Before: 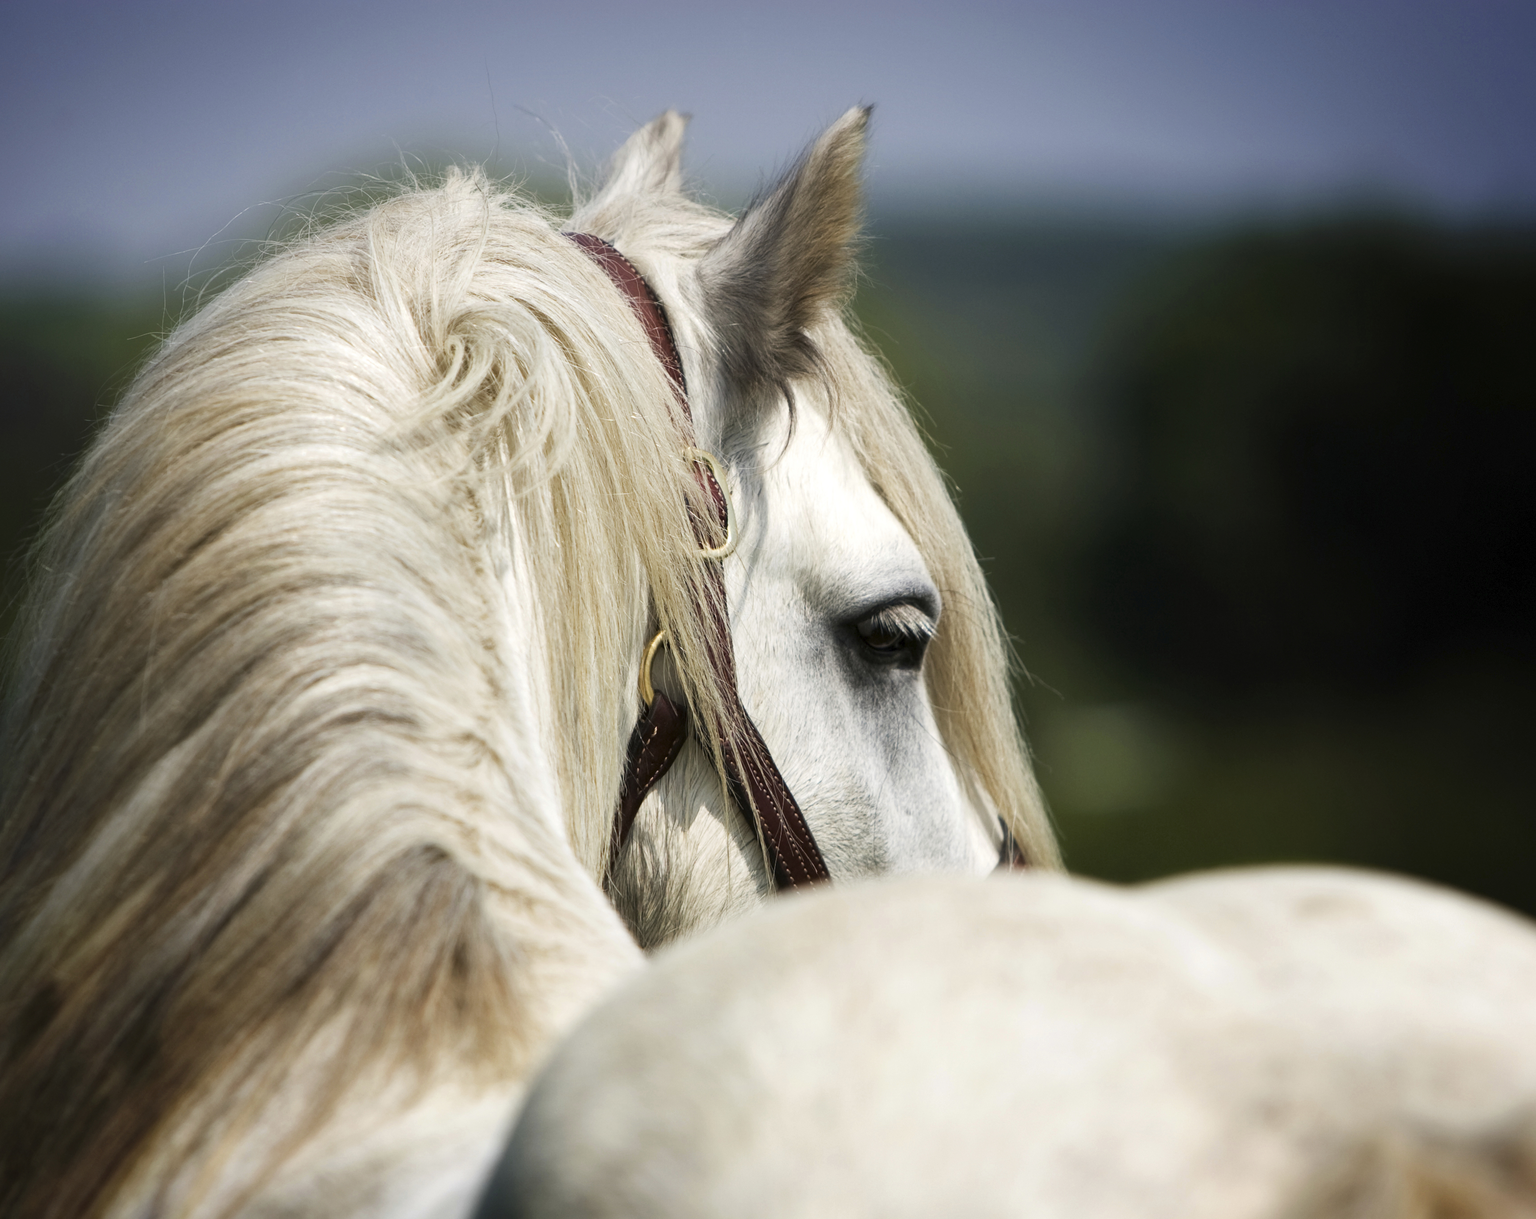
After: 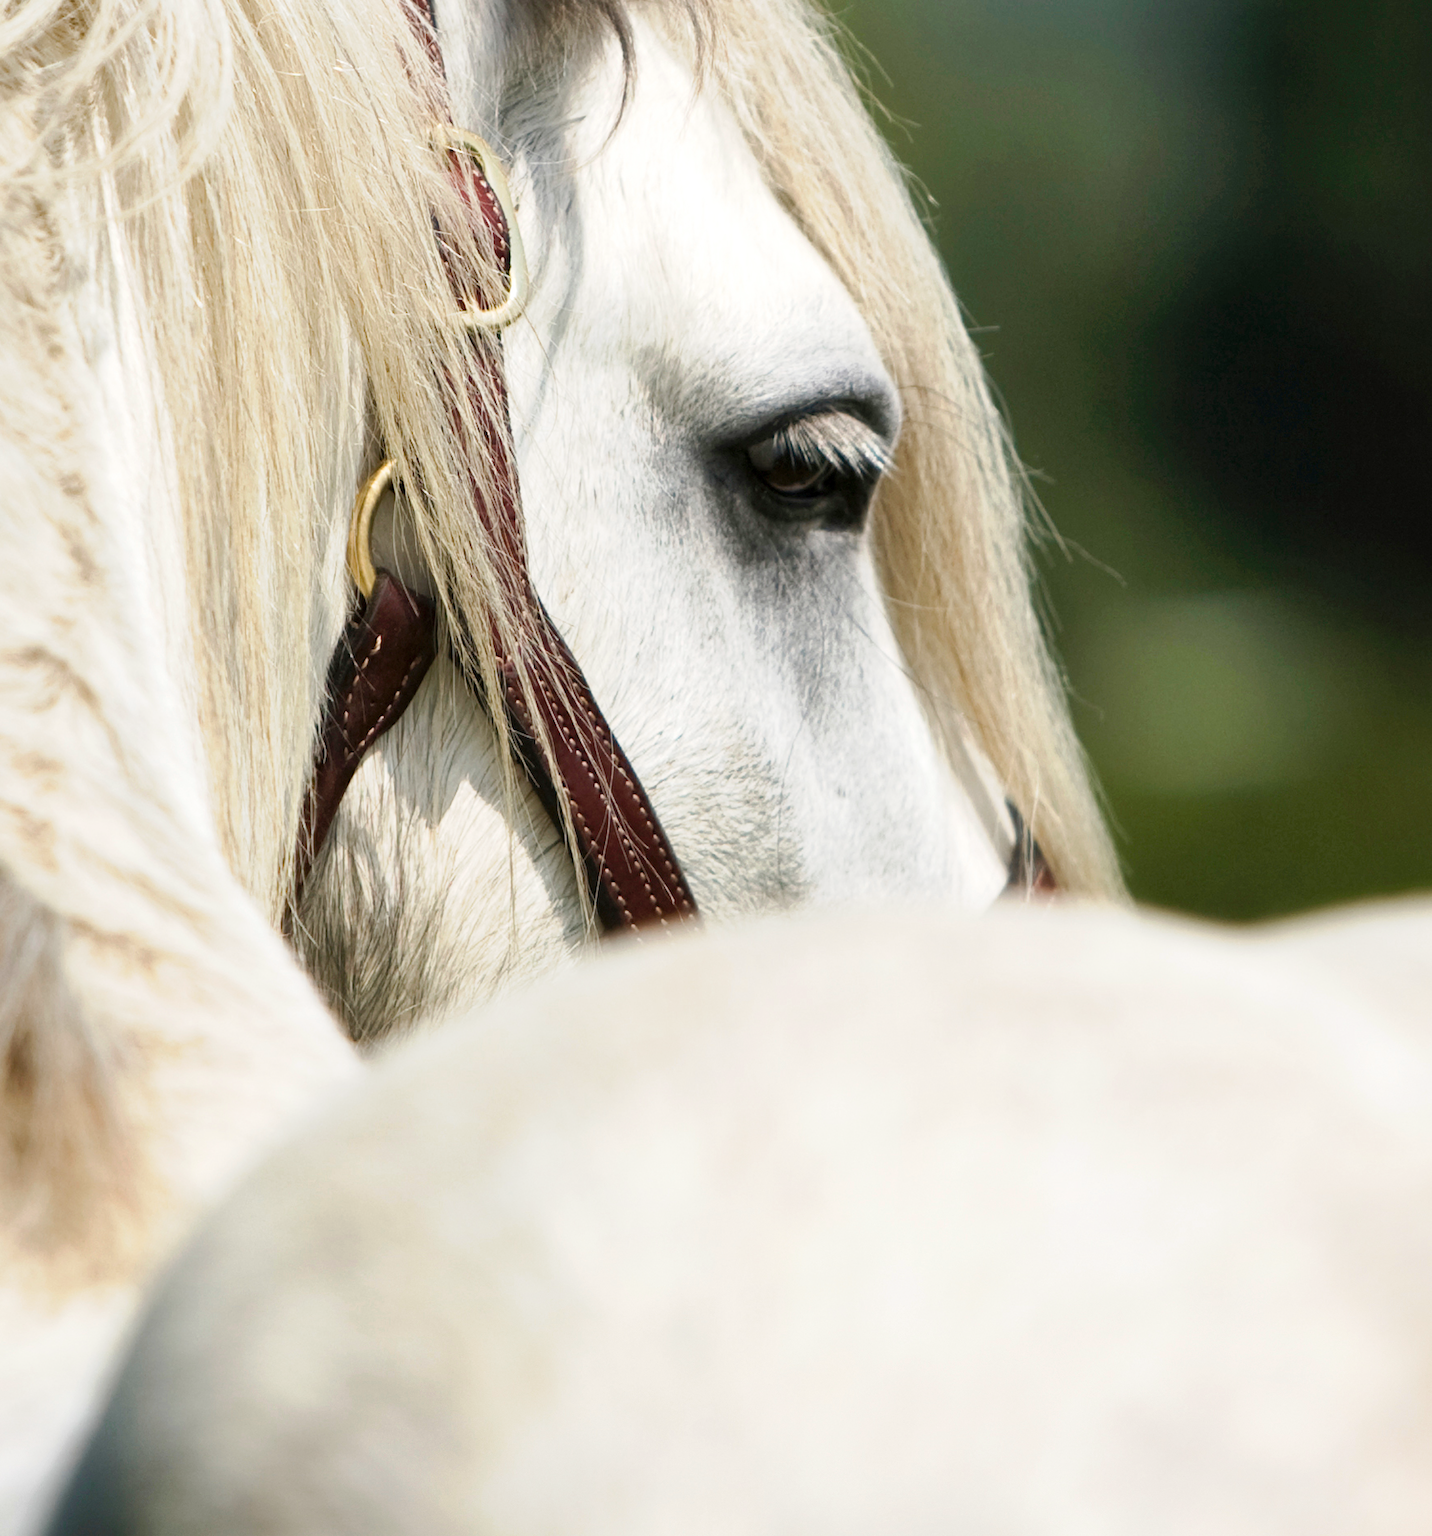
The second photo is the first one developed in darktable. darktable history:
tone curve: curves: ch0 [(0, 0) (0.003, 0.004) (0.011, 0.015) (0.025, 0.033) (0.044, 0.058) (0.069, 0.091) (0.1, 0.131) (0.136, 0.178) (0.177, 0.232) (0.224, 0.294) (0.277, 0.362) (0.335, 0.434) (0.399, 0.512) (0.468, 0.582) (0.543, 0.646) (0.623, 0.713) (0.709, 0.783) (0.801, 0.876) (0.898, 0.938) (1, 1)], preserve colors none
shadows and highlights: shadows 43.06, highlights 6.94
crop and rotate: left 29.237%, top 31.152%, right 19.807%
